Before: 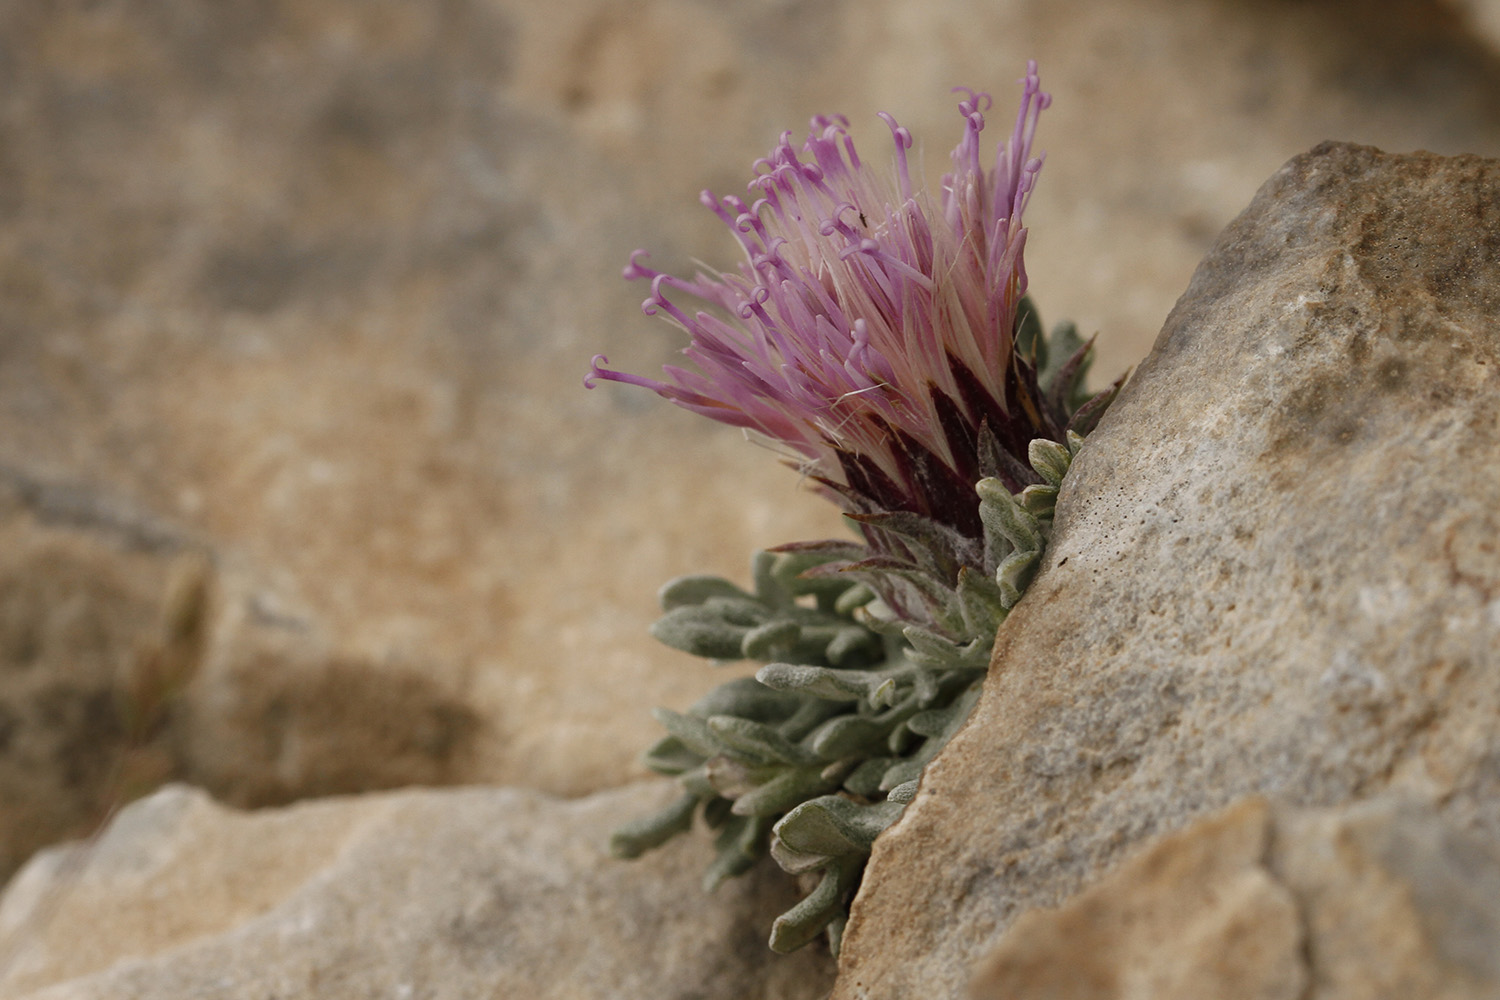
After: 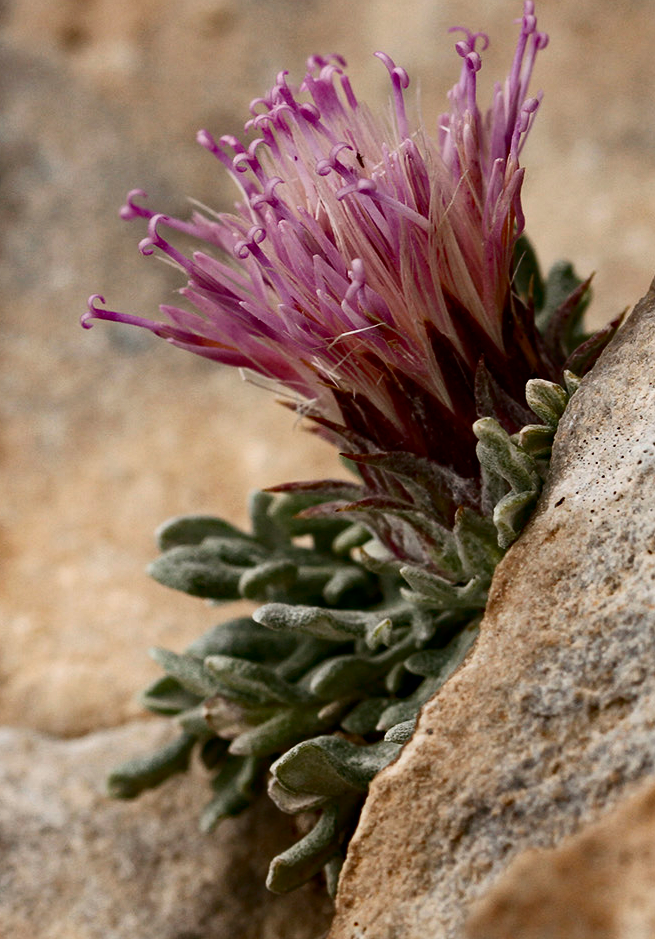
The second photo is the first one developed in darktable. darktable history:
haze removal: strength 0.289, distance 0.246, compatibility mode true, adaptive false
contrast brightness saturation: contrast 0.278
crop: left 33.558%, top 6.066%, right 22.755%
tone equalizer: edges refinement/feathering 500, mask exposure compensation -1.57 EV, preserve details guided filter
